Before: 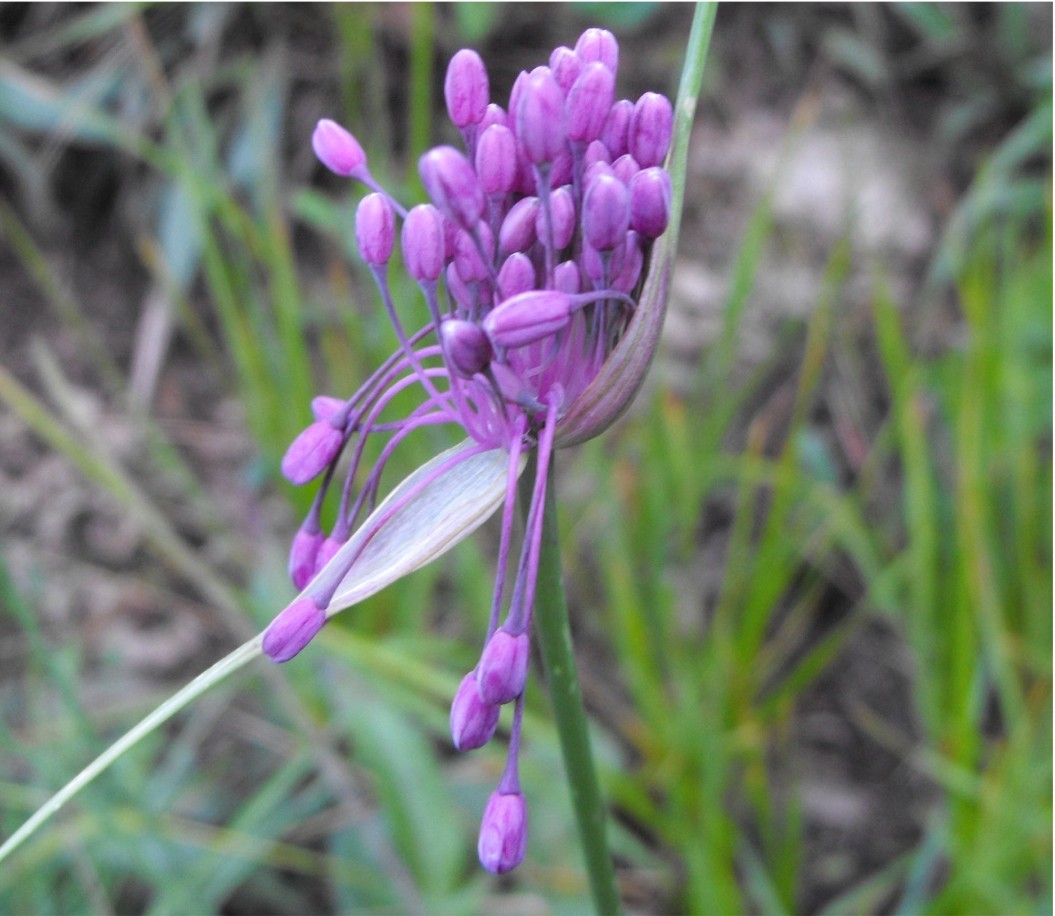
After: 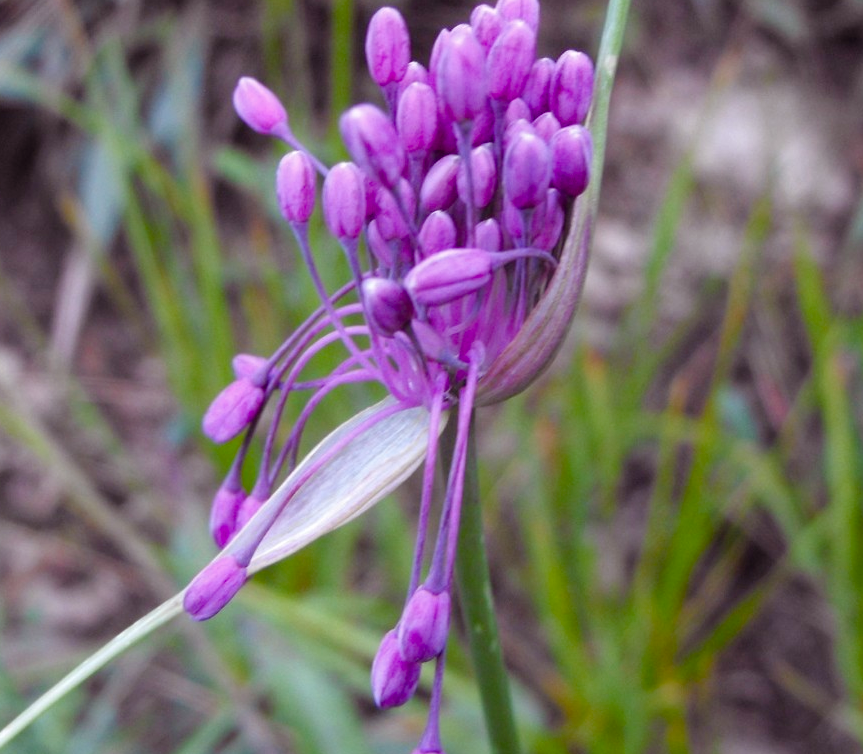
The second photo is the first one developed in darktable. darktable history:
crop and rotate: left 7.531%, top 4.635%, right 10.6%, bottom 13.005%
color balance rgb: power › luminance -7.871%, power › chroma 1.352%, power › hue 330.49°, perceptual saturation grading › global saturation 25.032%, perceptual saturation grading › highlights -50.394%, perceptual saturation grading › shadows 30.155%, global vibrance 25.569%
